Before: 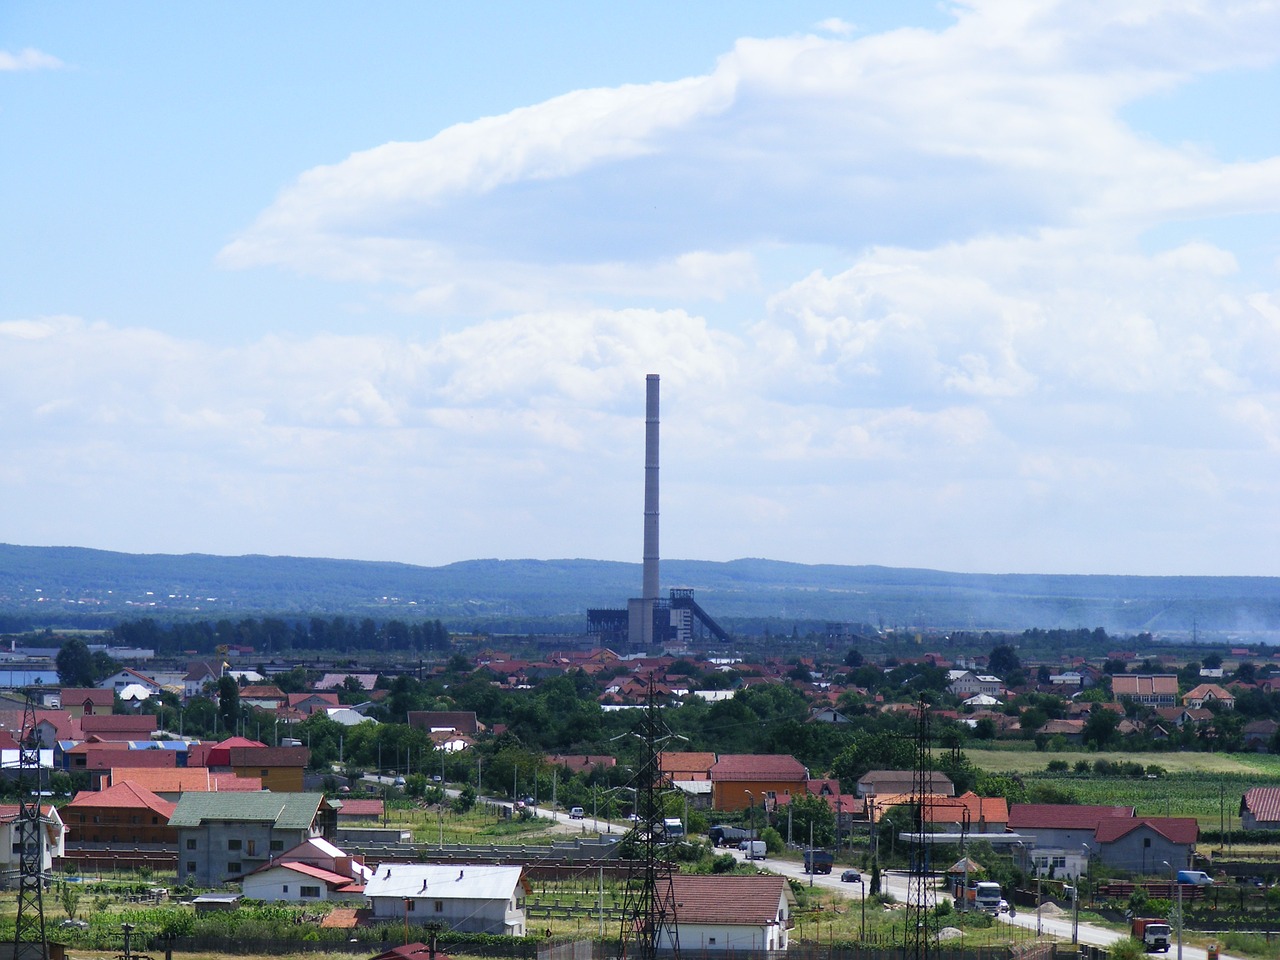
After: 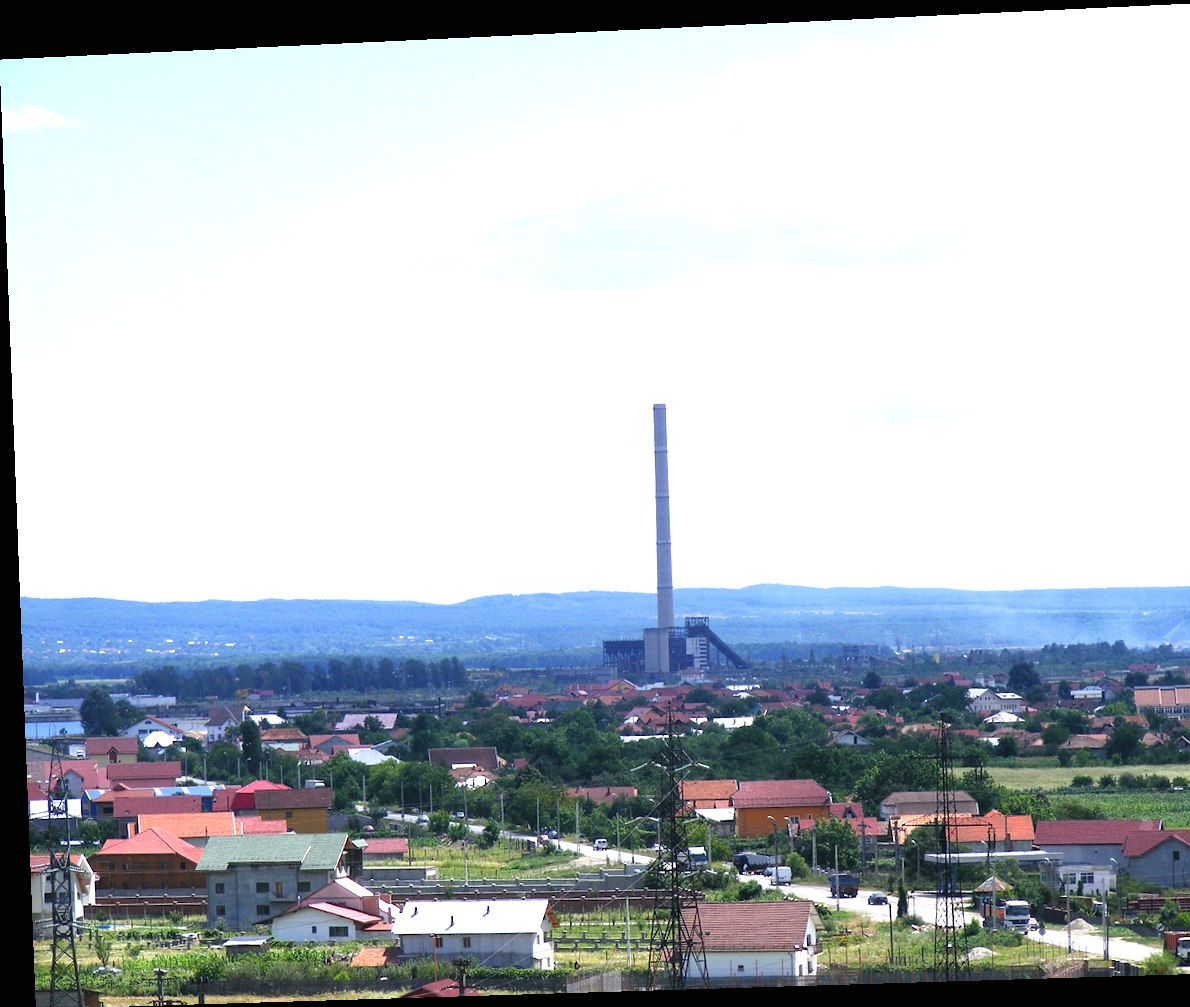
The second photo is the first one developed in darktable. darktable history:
exposure: black level correction 0, exposure 0.9 EV, compensate highlight preservation false
crop: right 9.509%, bottom 0.031%
rotate and perspective: rotation -2.22°, lens shift (horizontal) -0.022, automatic cropping off
